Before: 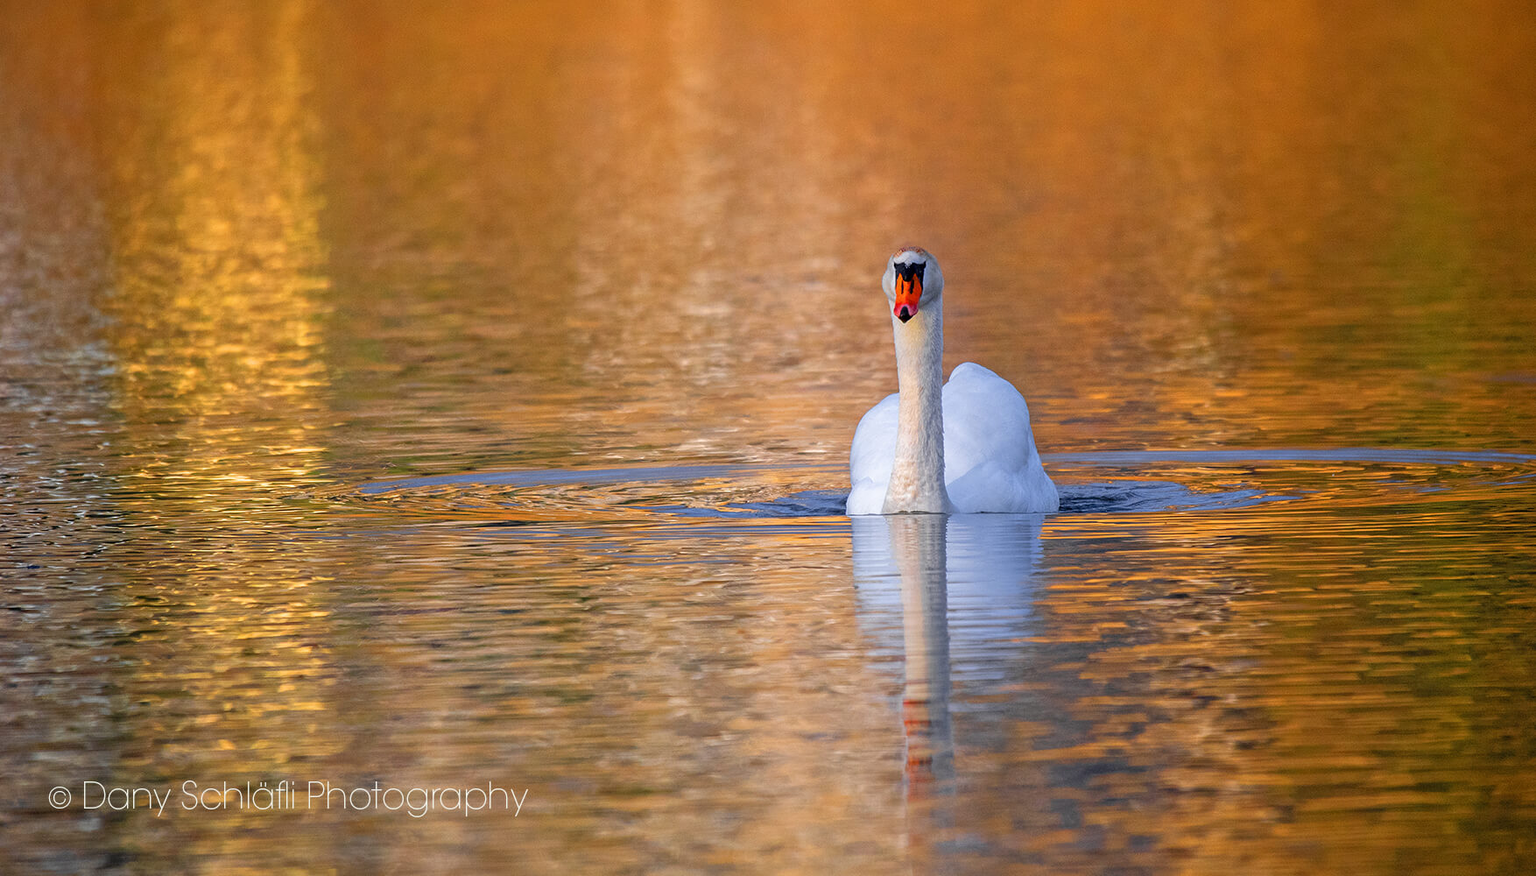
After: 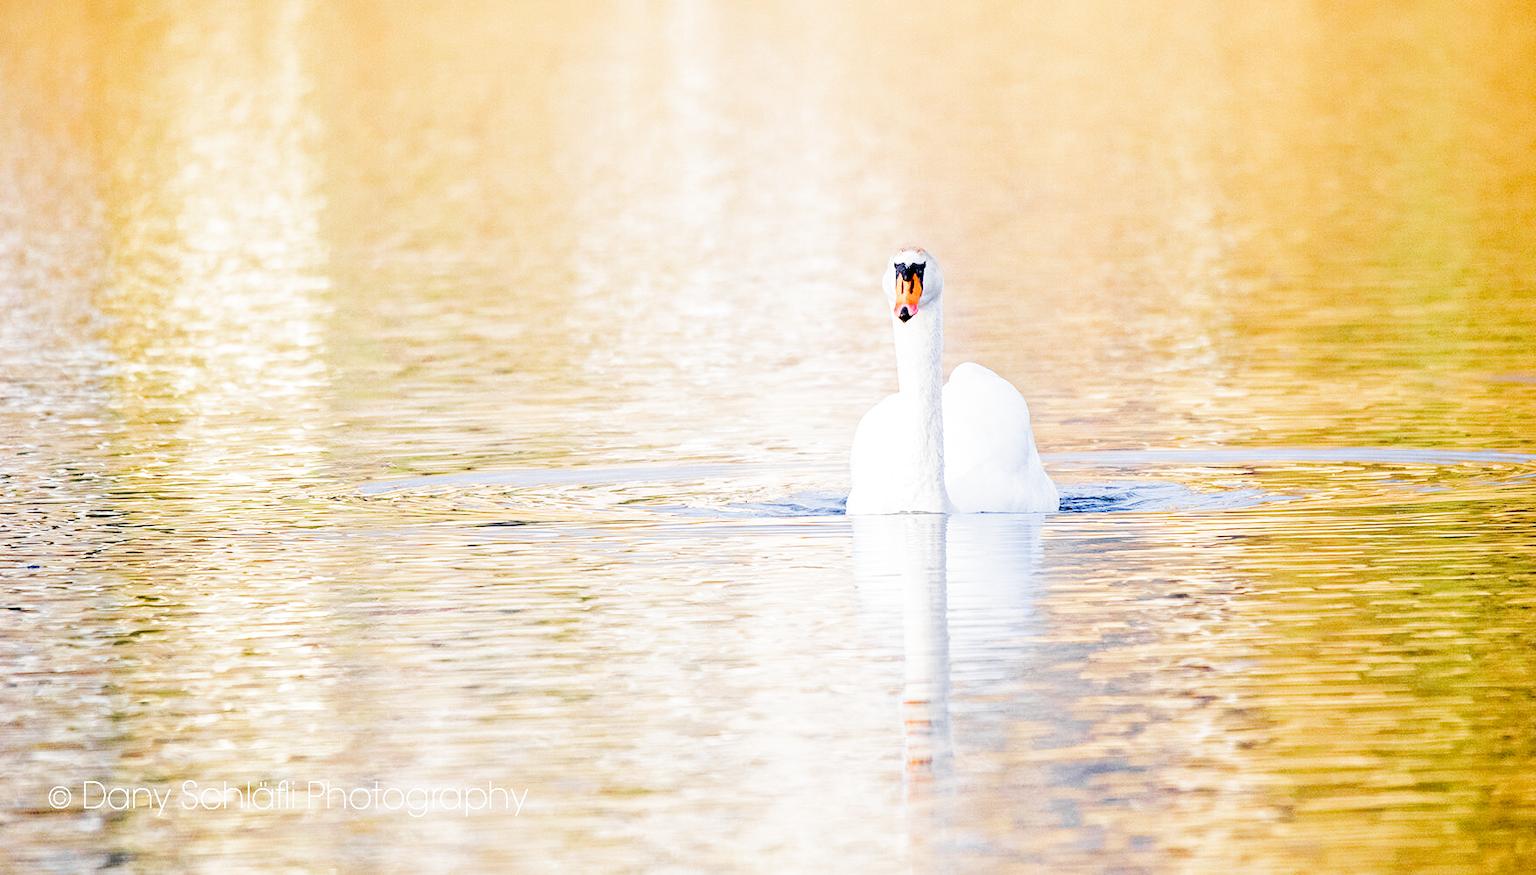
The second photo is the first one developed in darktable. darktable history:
filmic rgb: black relative exposure -4.1 EV, white relative exposure 5.14 EV, hardness 2.04, contrast 1.171, preserve chrominance no, color science v4 (2020), contrast in shadows soft, contrast in highlights soft
exposure: exposure 2.899 EV, compensate exposure bias true, compensate highlight preservation false
